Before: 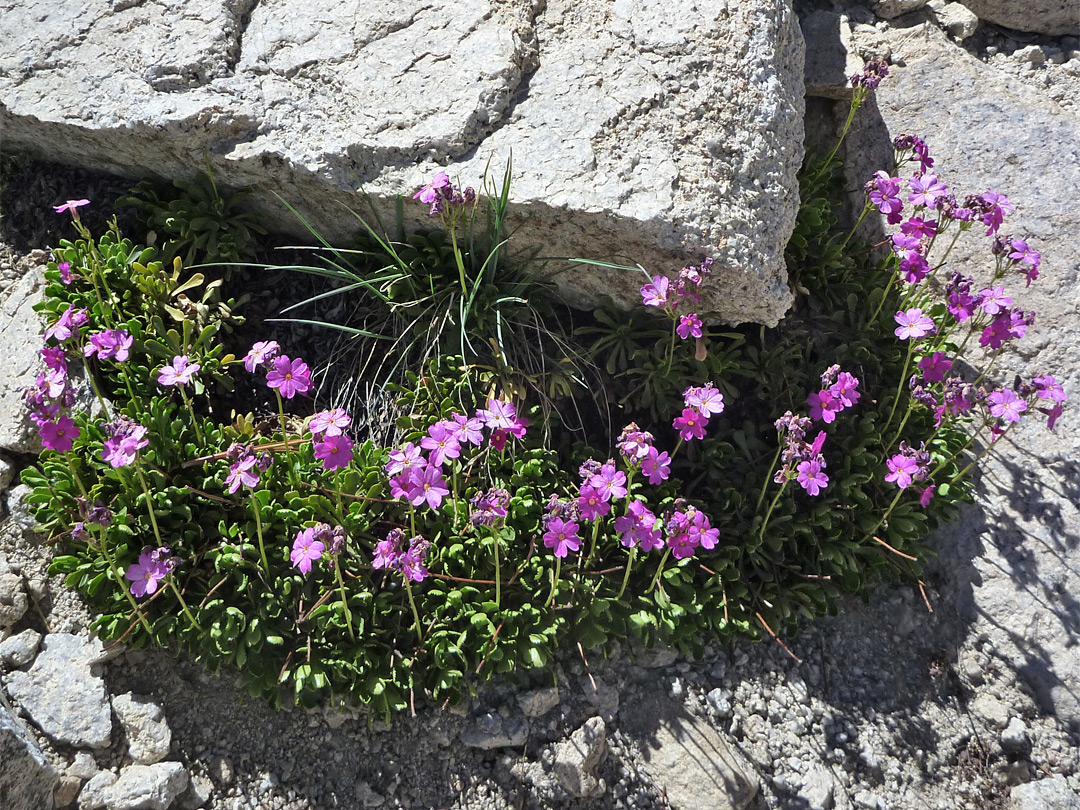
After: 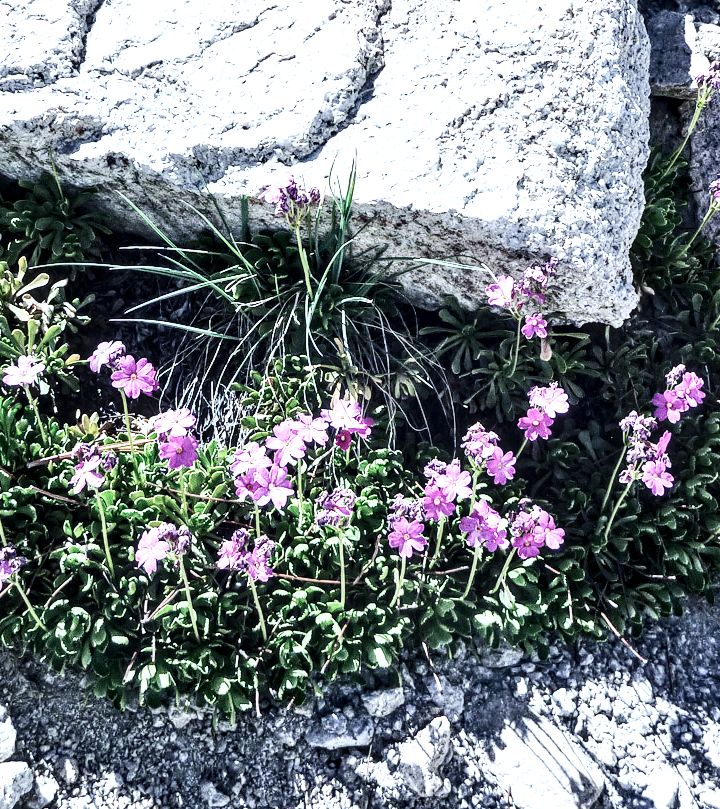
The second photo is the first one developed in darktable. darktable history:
crop and rotate: left 14.379%, right 18.924%
contrast brightness saturation: contrast 0.253, saturation -0.314
base curve: curves: ch0 [(0, 0) (0.032, 0.025) (0.121, 0.166) (0.206, 0.329) (0.605, 0.79) (1, 1)], preserve colors none
color calibration: illuminant custom, x 0.392, y 0.392, temperature 3855.73 K
local contrast: detail 154%
exposure: black level correction 0, exposure 0.898 EV, compensate highlight preservation false
